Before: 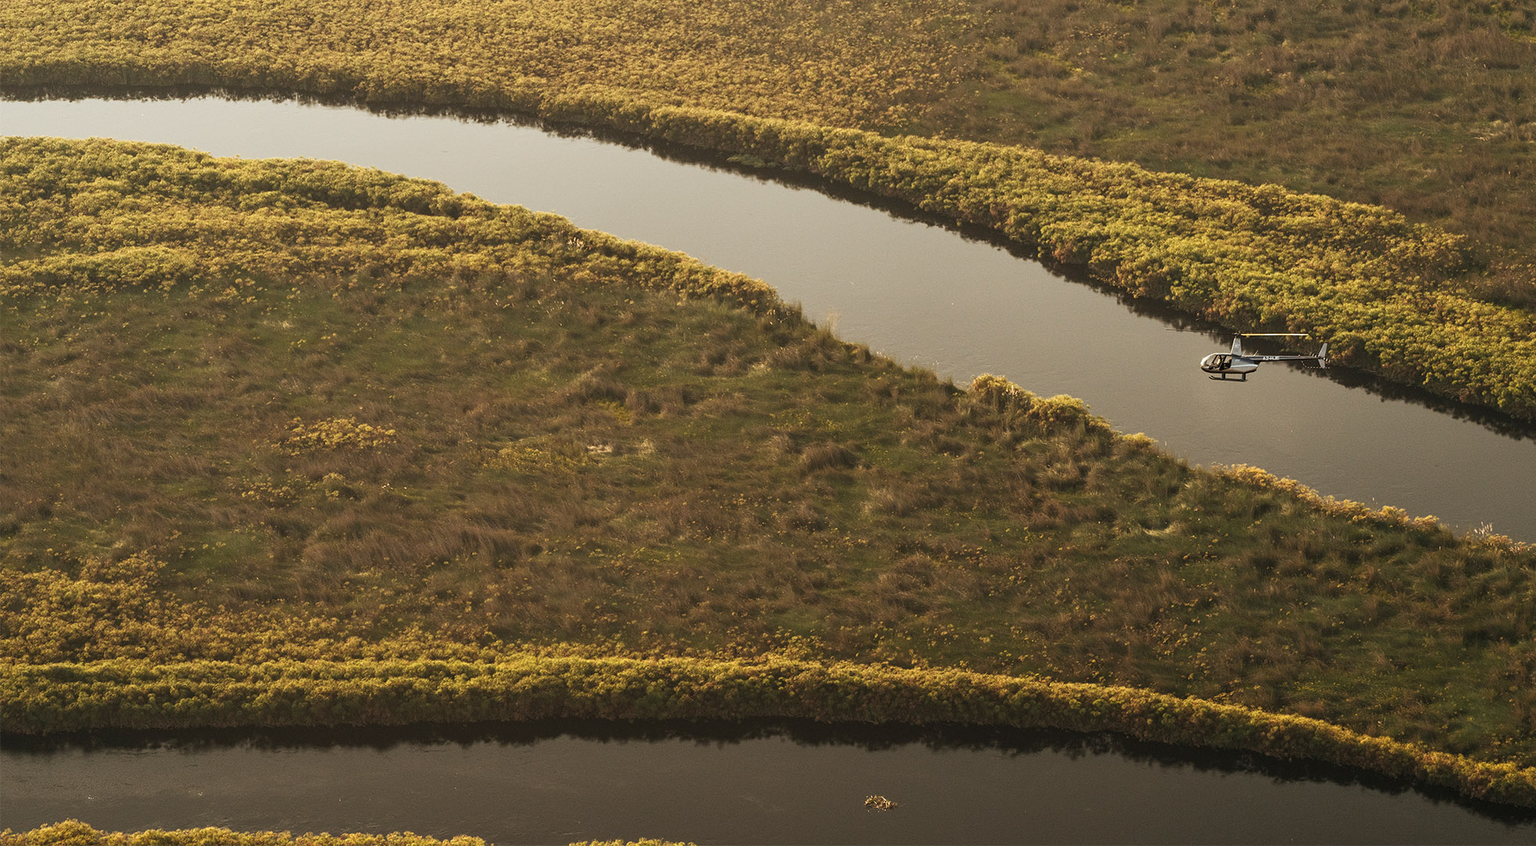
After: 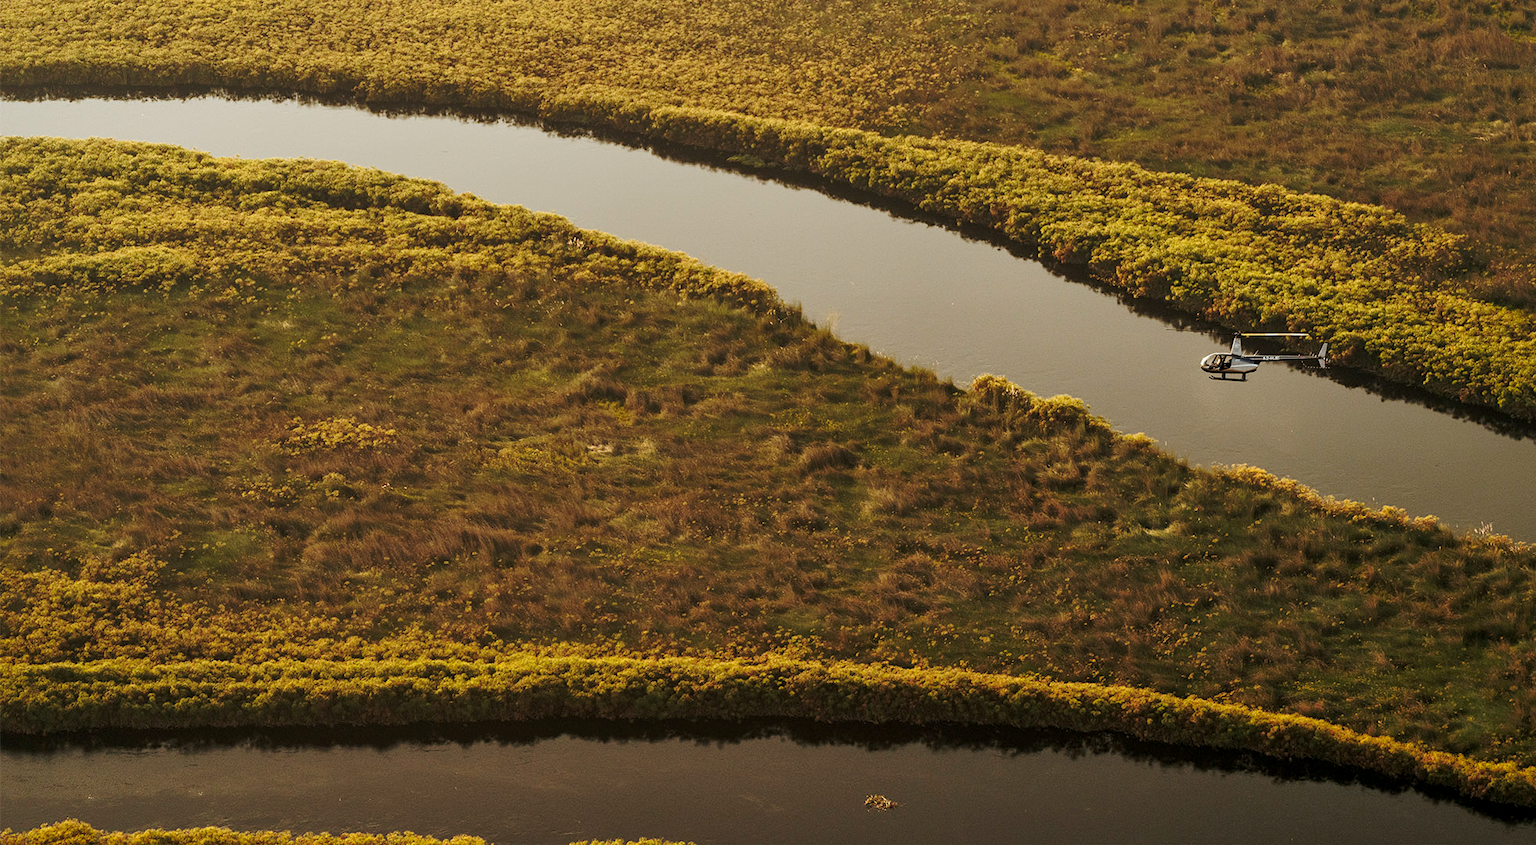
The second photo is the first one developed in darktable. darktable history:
color balance: input saturation 99%
base curve: curves: ch0 [(0, 0) (0.073, 0.04) (0.157, 0.139) (0.492, 0.492) (0.758, 0.758) (1, 1)], preserve colors none
shadows and highlights: on, module defaults
exposure: black level correction 0.007, exposure 0.093 EV, compensate highlight preservation false
